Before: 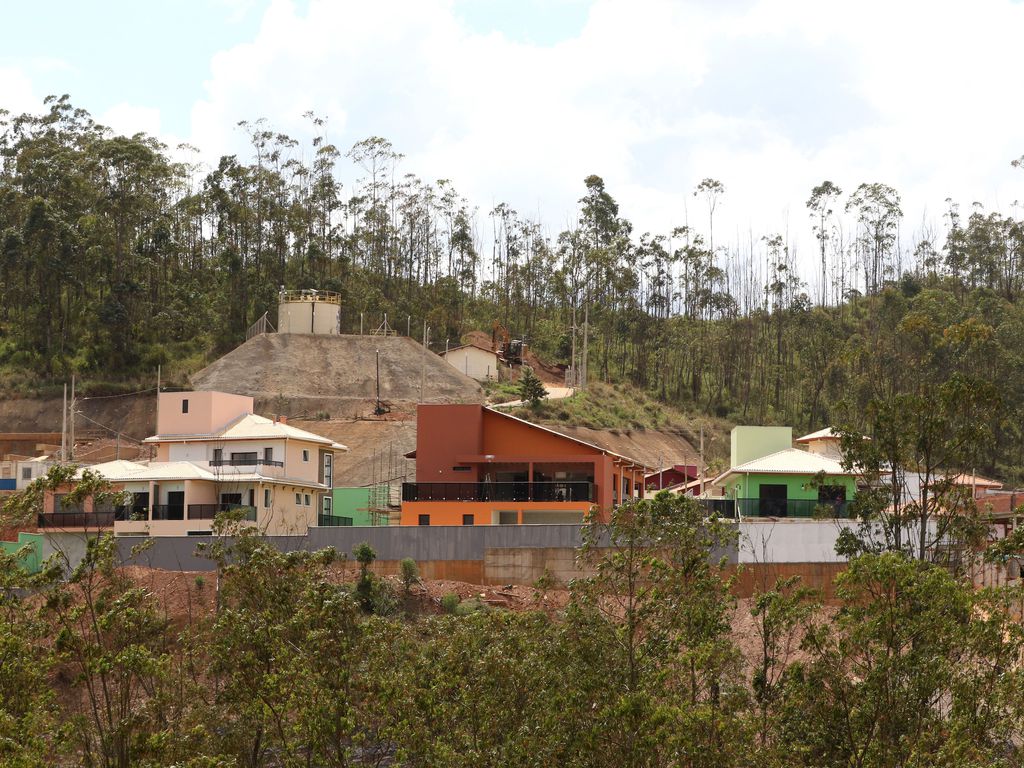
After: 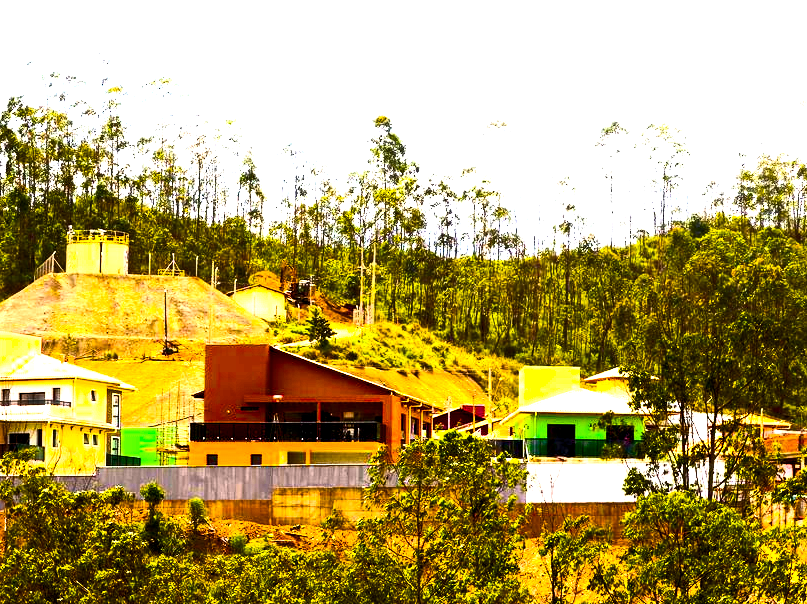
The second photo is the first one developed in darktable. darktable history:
contrast brightness saturation: contrast 0.28
crop and rotate: left 20.74%, top 7.912%, right 0.375%, bottom 13.378%
color balance rgb: linear chroma grading › global chroma 20%, perceptual saturation grading › global saturation 65%, perceptual saturation grading › highlights 60%, perceptual saturation grading › mid-tones 50%, perceptual saturation grading › shadows 50%, perceptual brilliance grading › global brilliance 30%, perceptual brilliance grading › highlights 50%, perceptual brilliance grading › mid-tones 50%, perceptual brilliance grading › shadows -22%, global vibrance 20%
exposure: black level correction 0.009, compensate highlight preservation false
